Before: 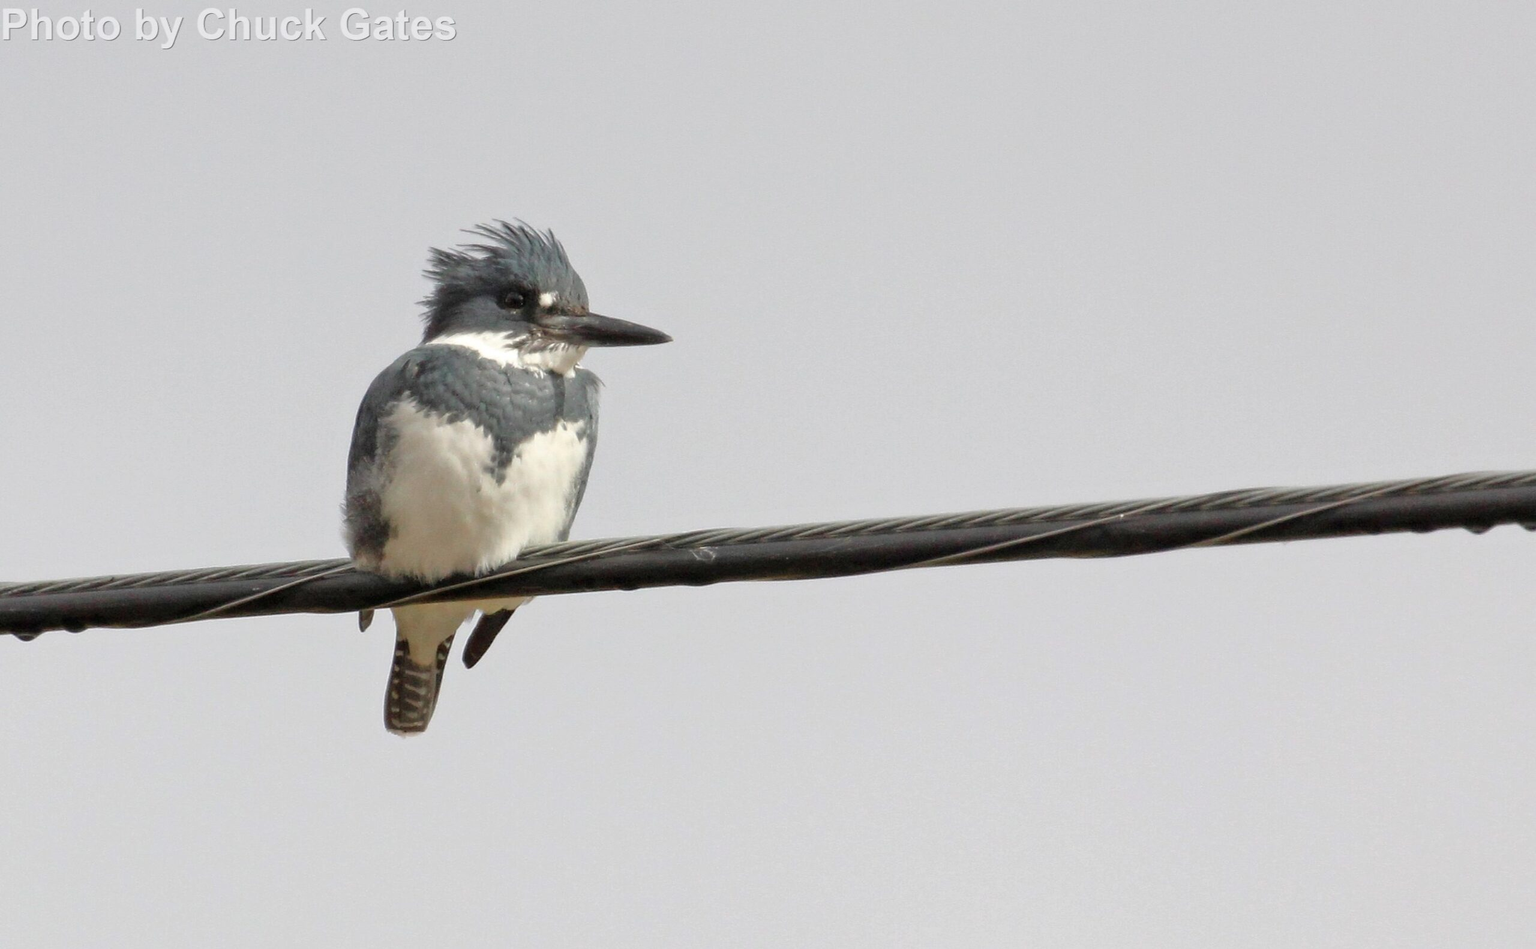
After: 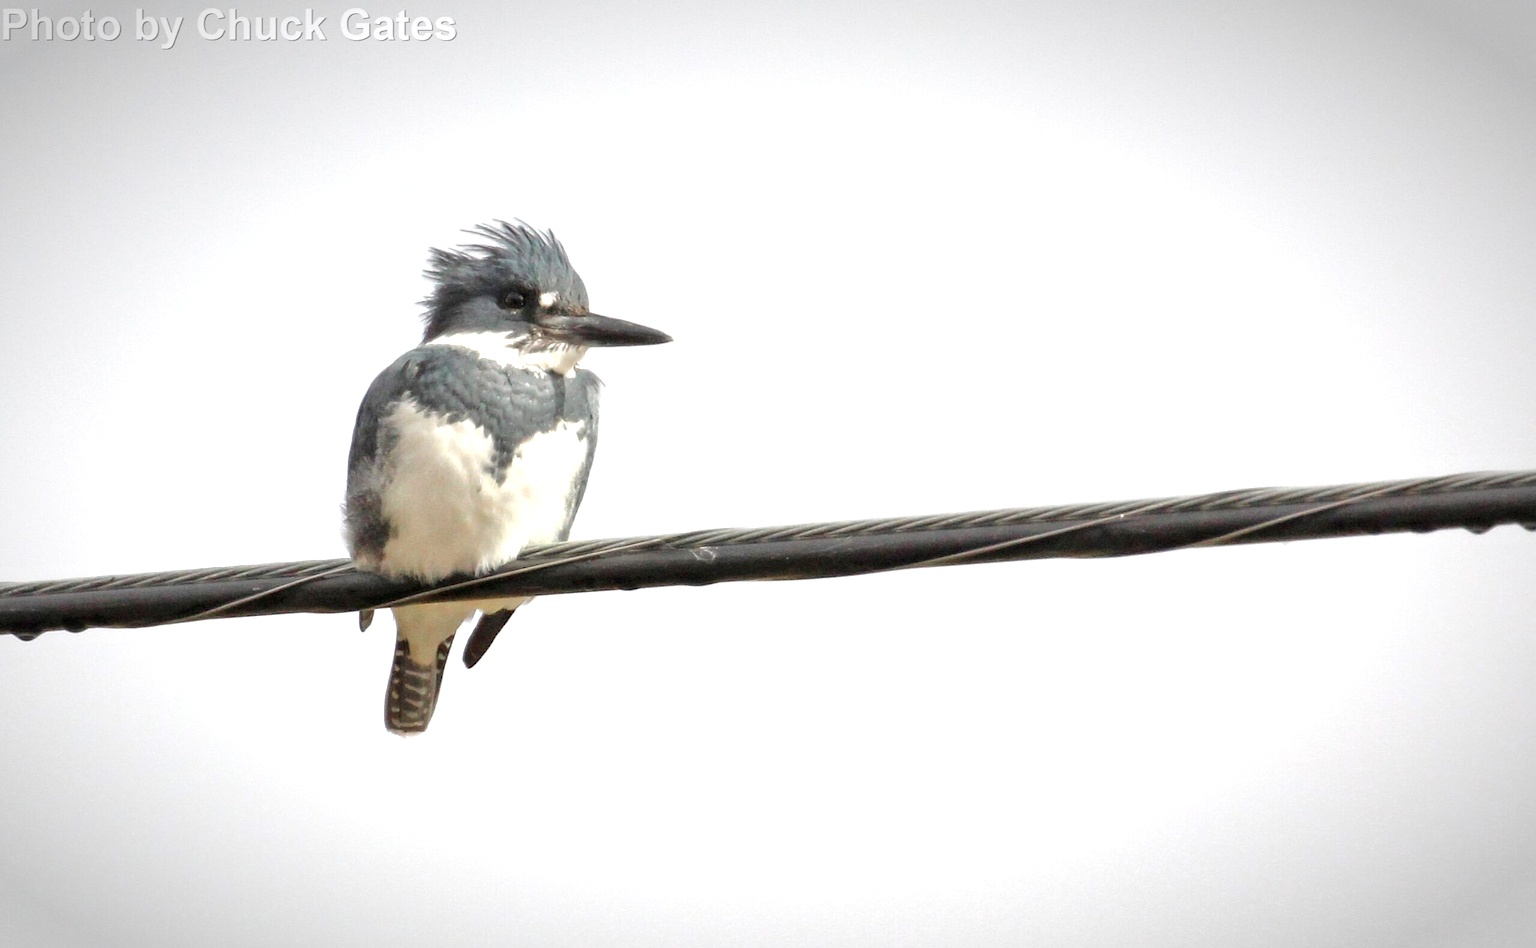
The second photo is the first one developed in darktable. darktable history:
exposure: exposure 0.741 EV, compensate highlight preservation false
local contrast: mode bilateral grid, contrast 19, coarseness 50, detail 120%, midtone range 0.2
vignetting: center (-0.015, 0), automatic ratio true
